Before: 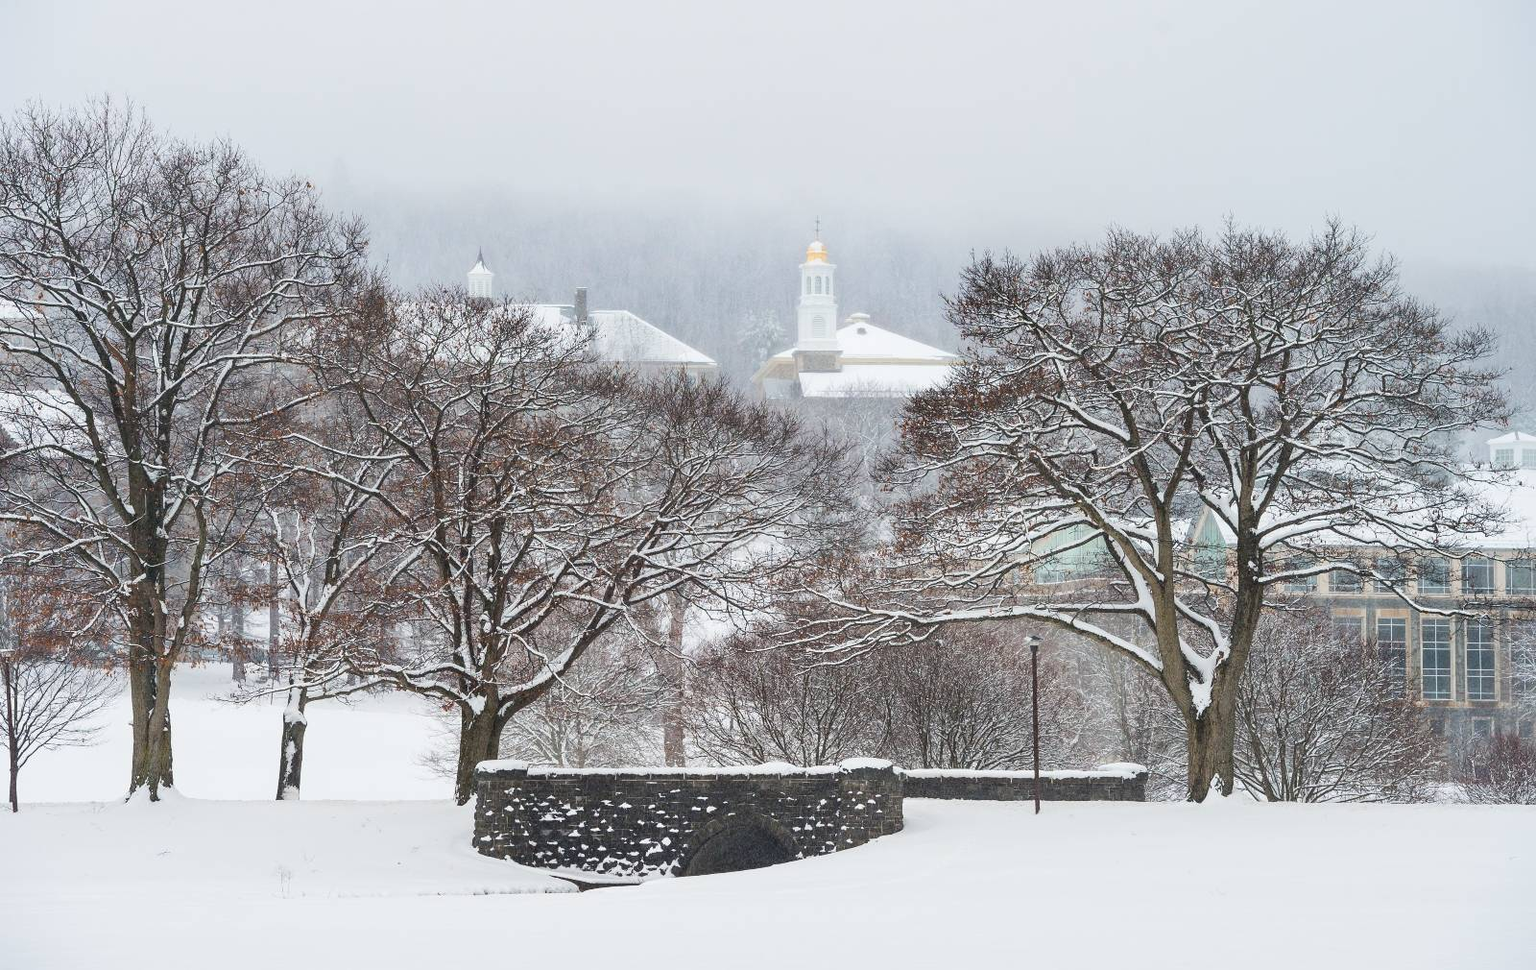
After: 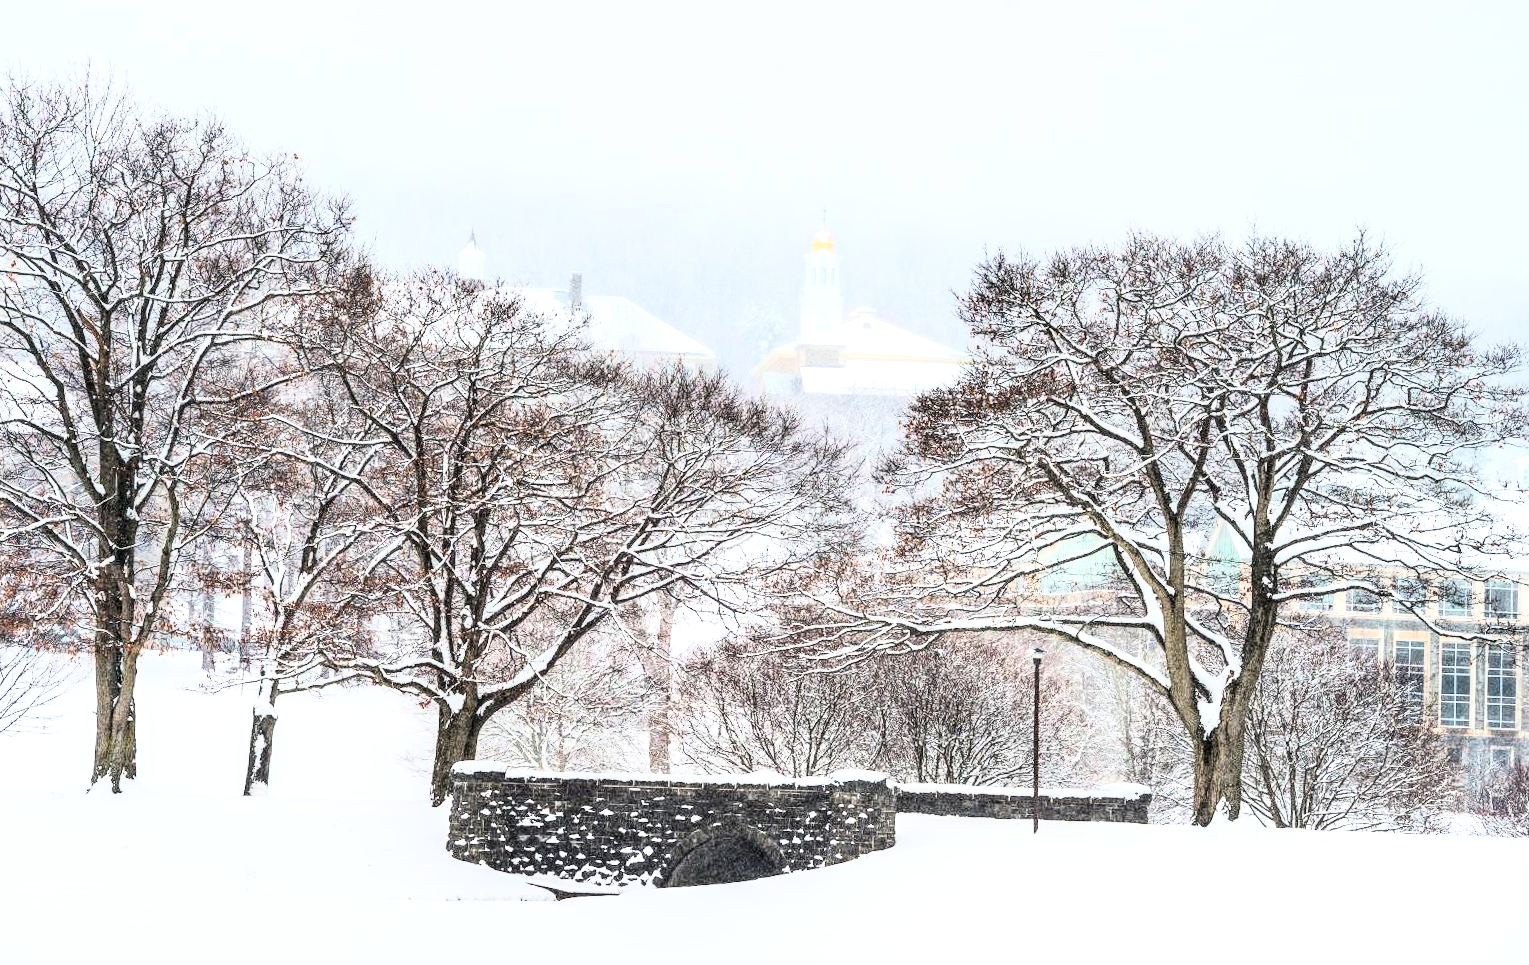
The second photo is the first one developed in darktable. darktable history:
crop and rotate: angle -1.69°
local contrast: highlights 61%, detail 143%, midtone range 0.428
rgb curve: curves: ch0 [(0, 0) (0.21, 0.15) (0.24, 0.21) (0.5, 0.75) (0.75, 0.96) (0.89, 0.99) (1, 1)]; ch1 [(0, 0.02) (0.21, 0.13) (0.25, 0.2) (0.5, 0.67) (0.75, 0.9) (0.89, 0.97) (1, 1)]; ch2 [(0, 0.02) (0.21, 0.13) (0.25, 0.2) (0.5, 0.67) (0.75, 0.9) (0.89, 0.97) (1, 1)], compensate middle gray true
